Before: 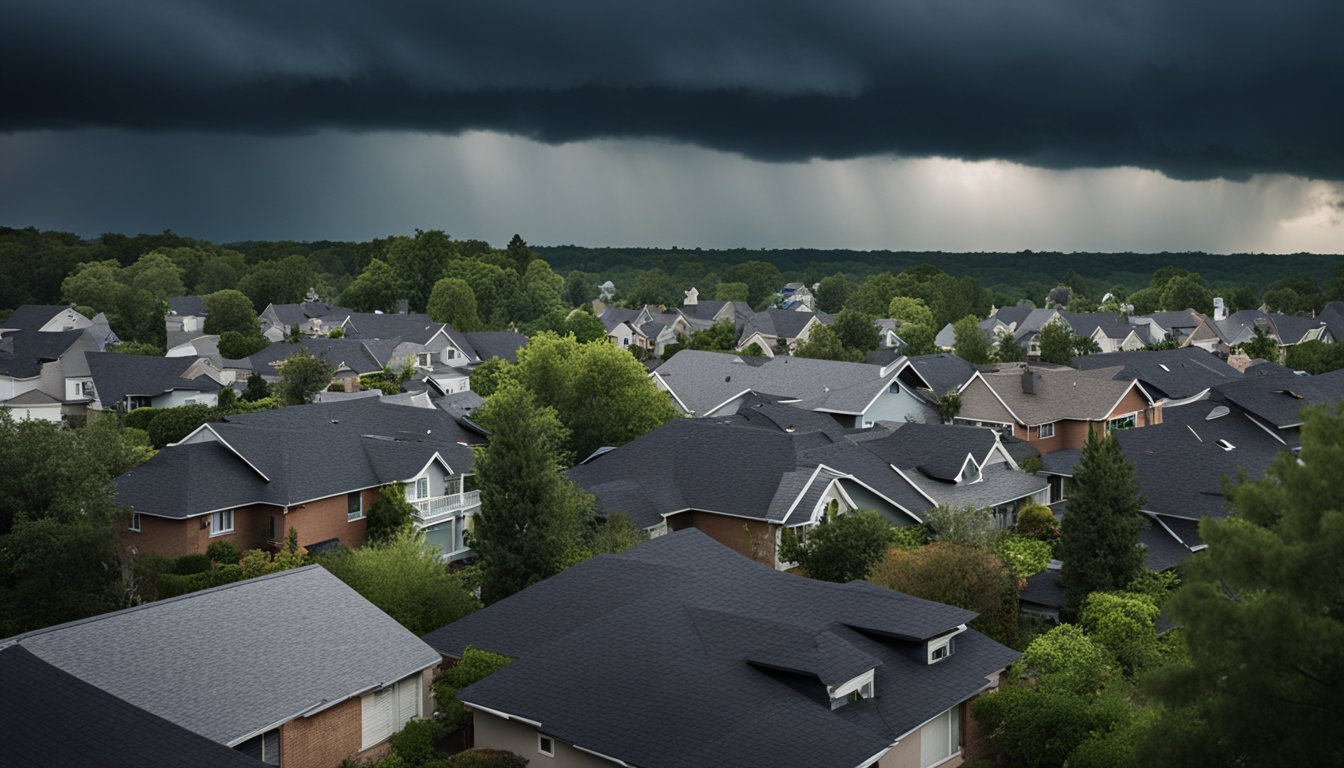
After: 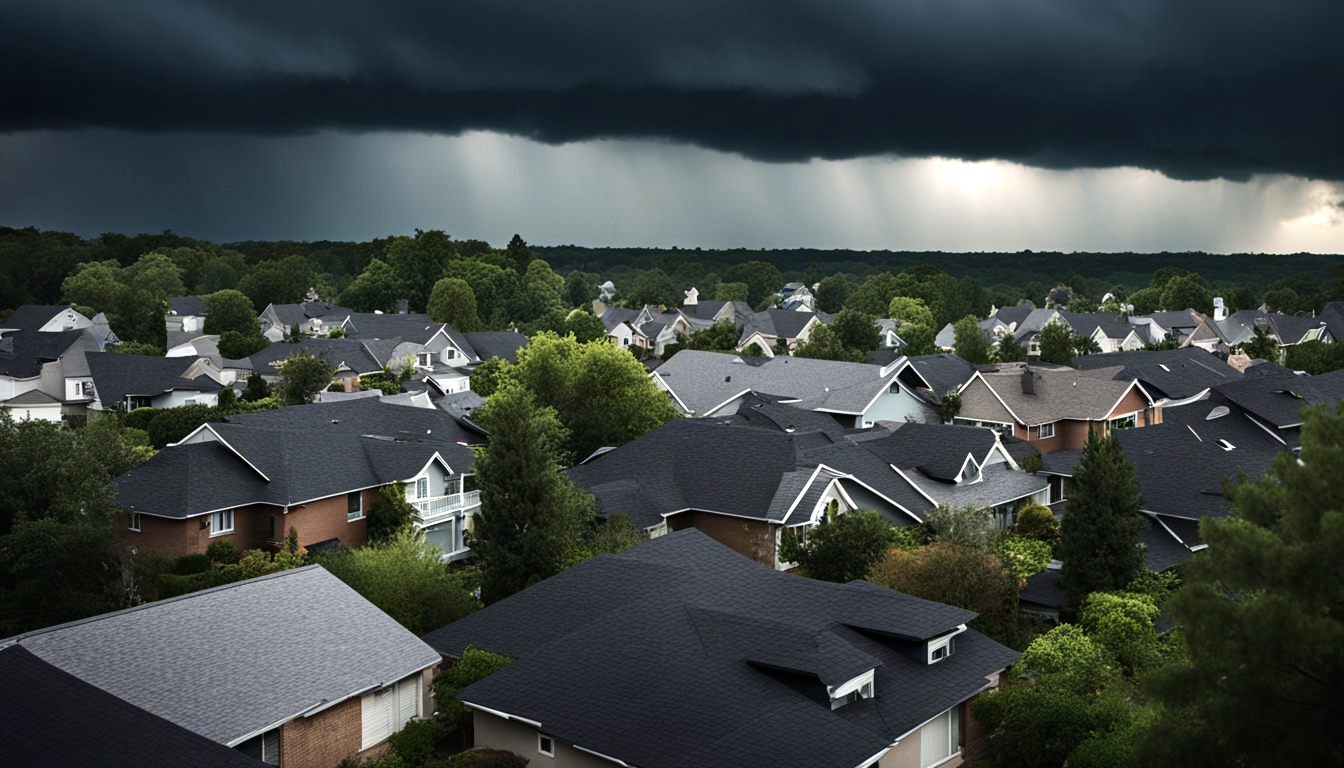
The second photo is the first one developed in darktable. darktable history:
tone equalizer: -8 EV -0.766 EV, -7 EV -0.68 EV, -6 EV -0.589 EV, -5 EV -0.416 EV, -3 EV 0.375 EV, -2 EV 0.6 EV, -1 EV 0.693 EV, +0 EV 0.766 EV, edges refinement/feathering 500, mask exposure compensation -1.57 EV, preserve details no
